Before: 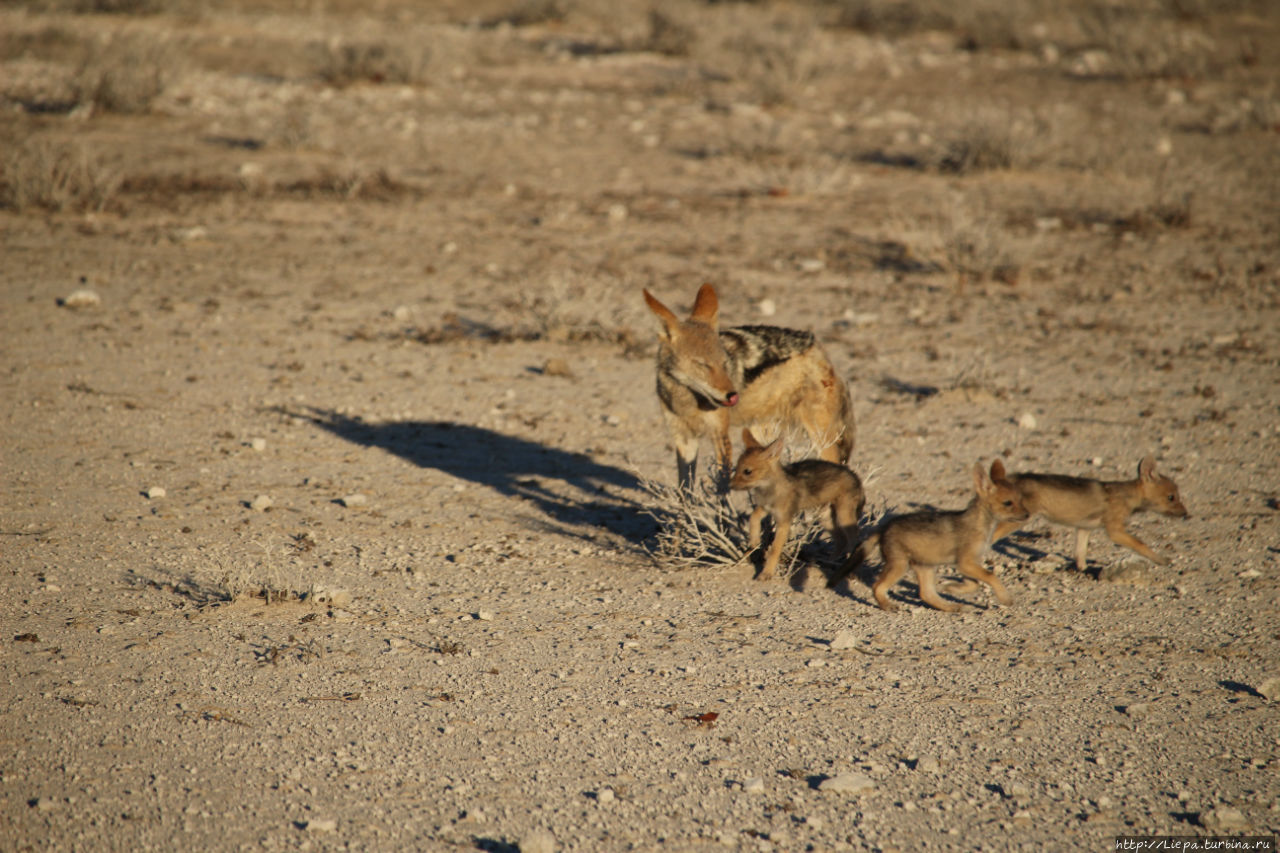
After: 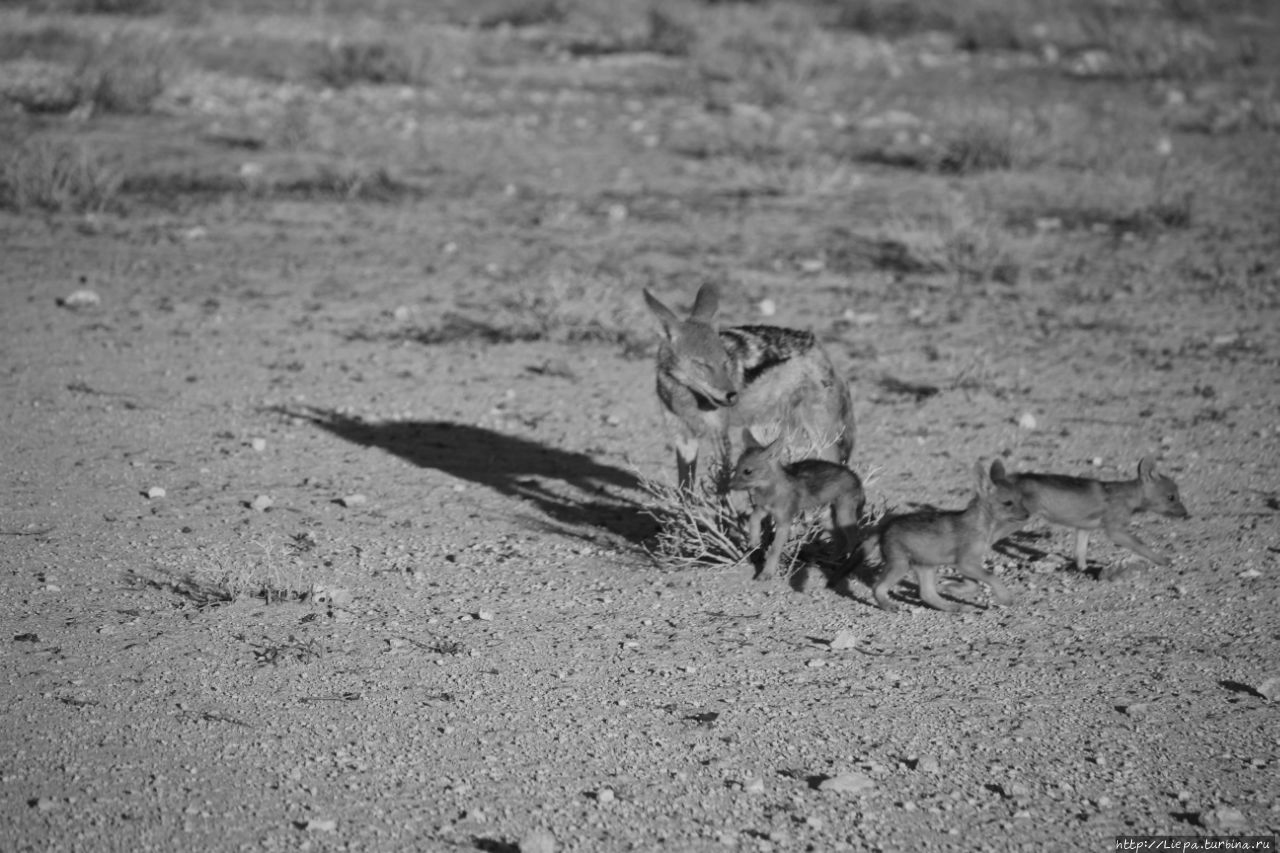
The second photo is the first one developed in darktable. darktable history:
color balance rgb: perceptual saturation grading › global saturation 30%, global vibrance 10%
tone equalizer: on, module defaults
monochrome: on, module defaults
color balance: mode lift, gamma, gain (sRGB), lift [1, 1.049, 1, 1]
